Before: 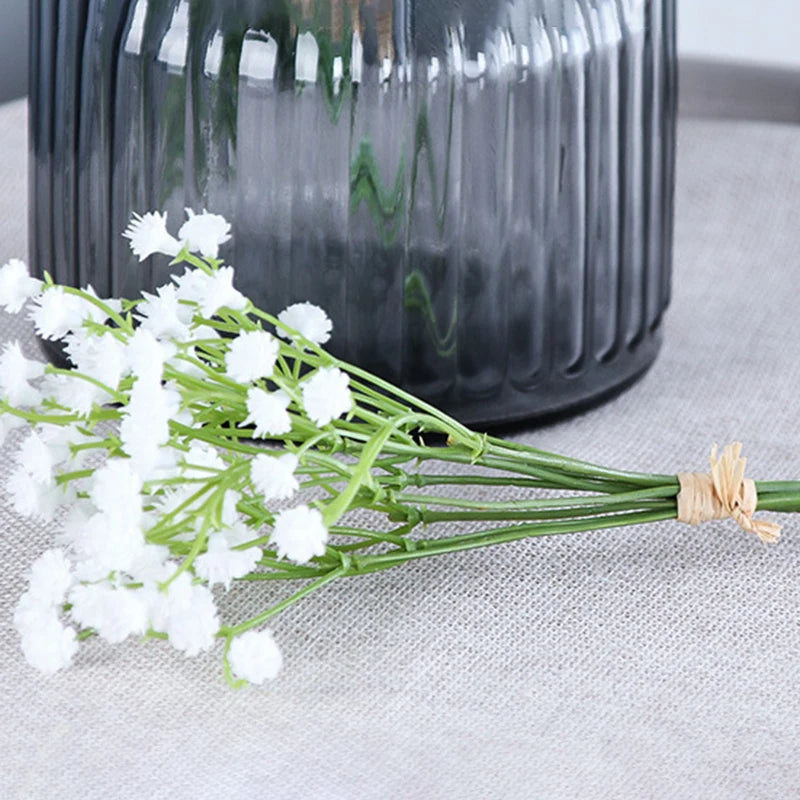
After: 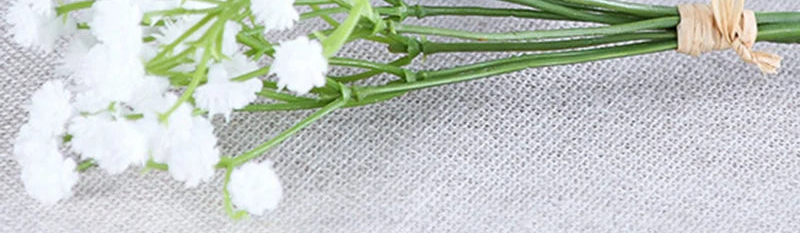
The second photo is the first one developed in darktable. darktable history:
crop and rotate: top 58.679%, bottom 12.18%
